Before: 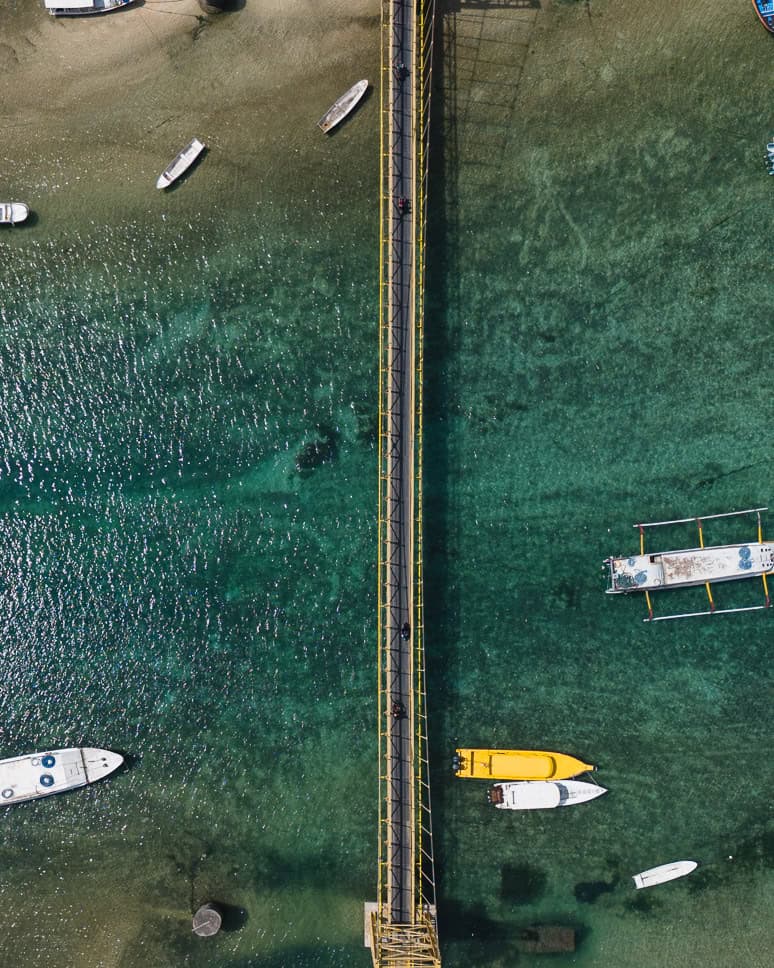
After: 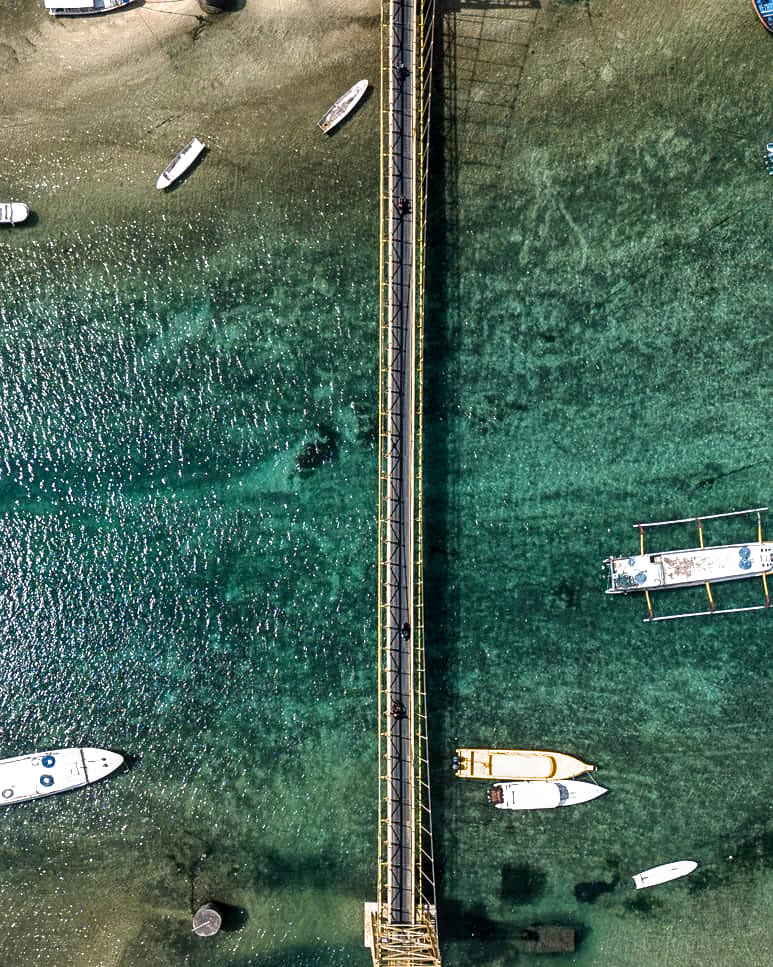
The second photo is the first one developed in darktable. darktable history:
exposure: exposure 0.463 EV, compensate highlight preservation false
shadows and highlights: highlights color adjustment 32.43%
local contrast: detail 130%
sharpen: amount 0.216
contrast brightness saturation: contrast 0.026, brightness -0.034
filmic rgb: black relative exposure -9.13 EV, white relative exposure 2.32 EV, hardness 7.52
